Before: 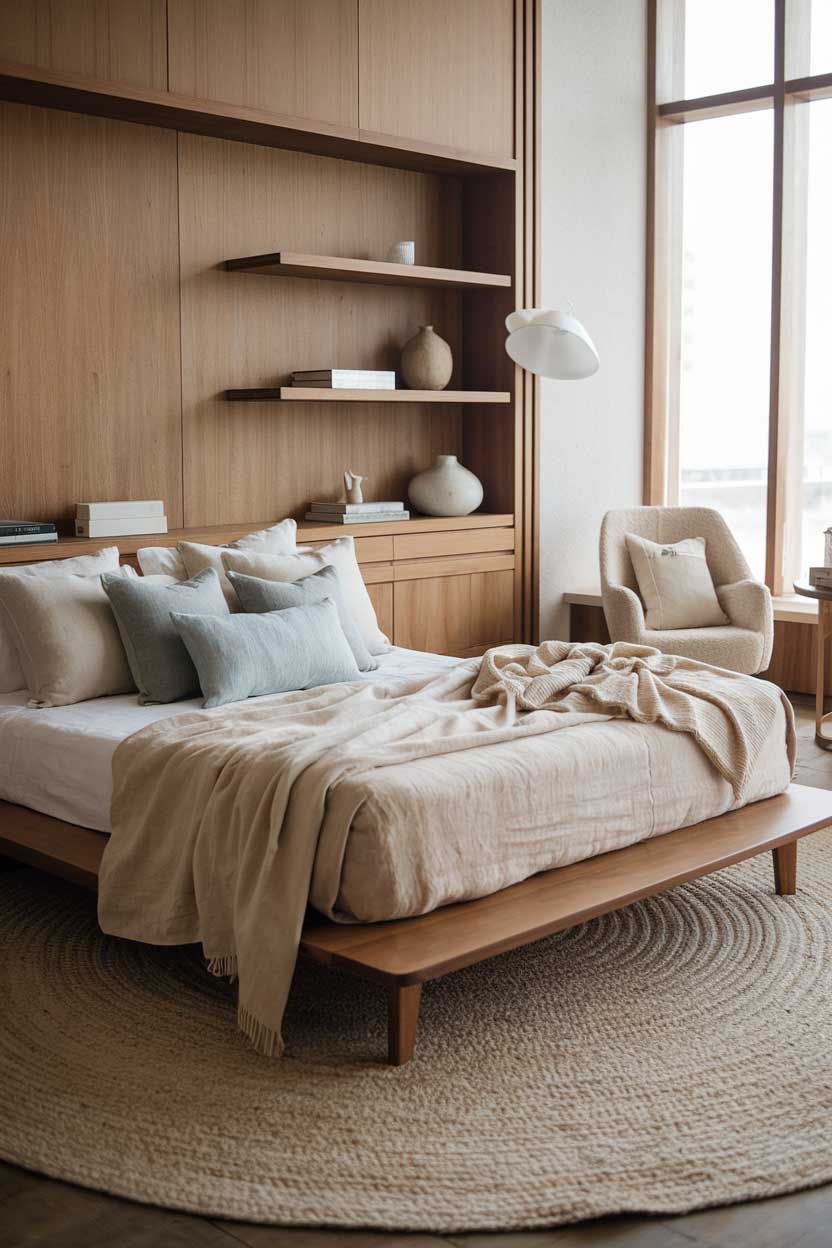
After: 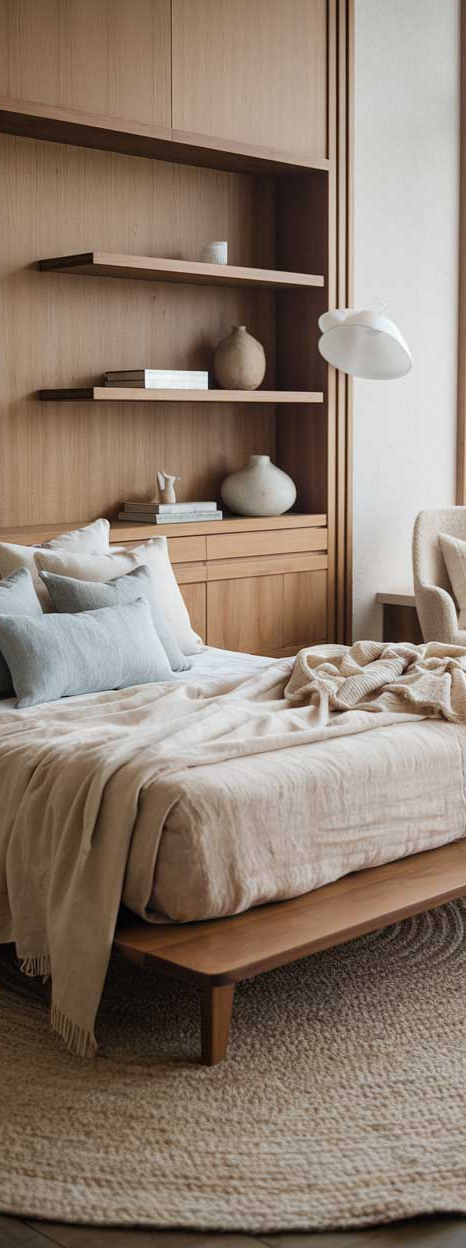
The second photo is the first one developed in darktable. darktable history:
crop and rotate: left 22.543%, right 21.379%
